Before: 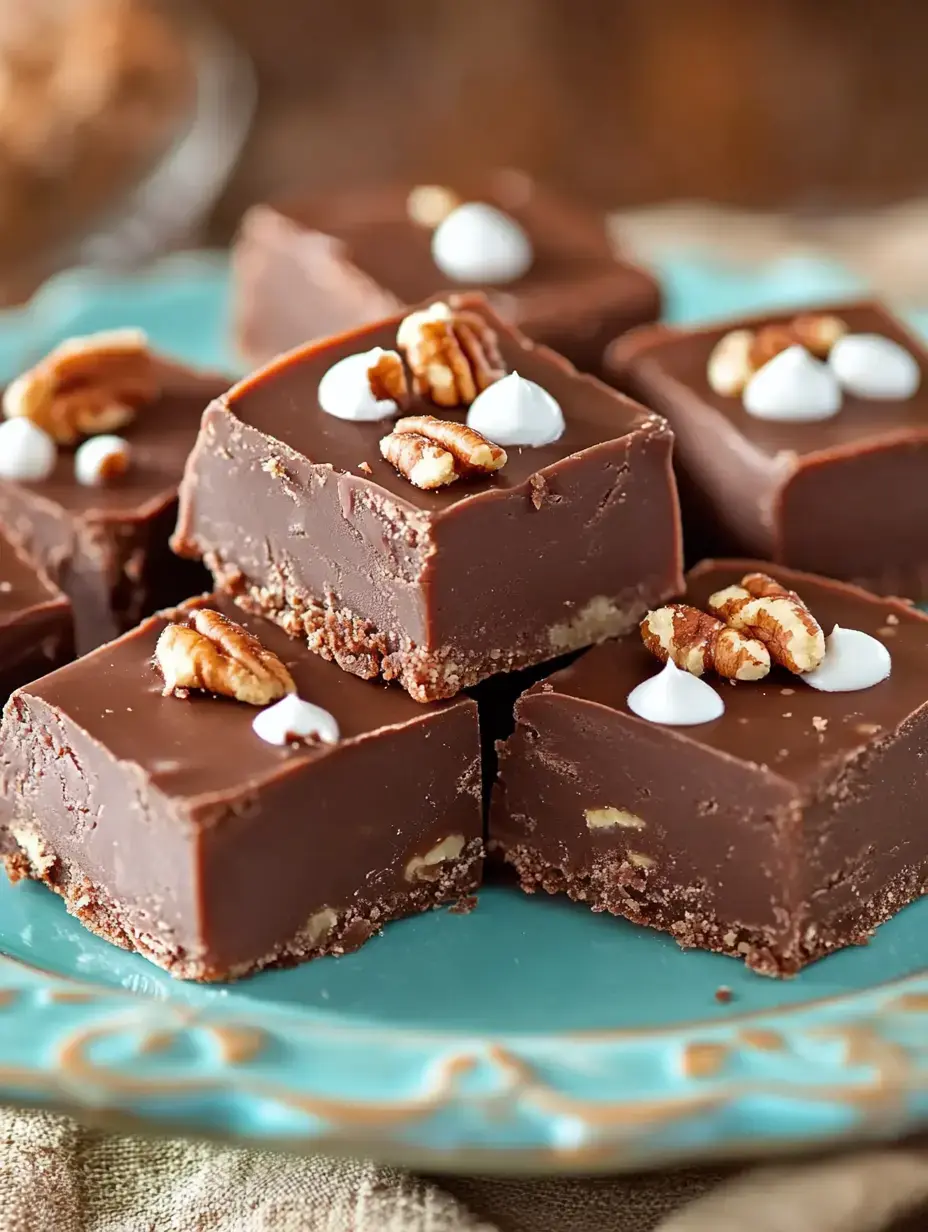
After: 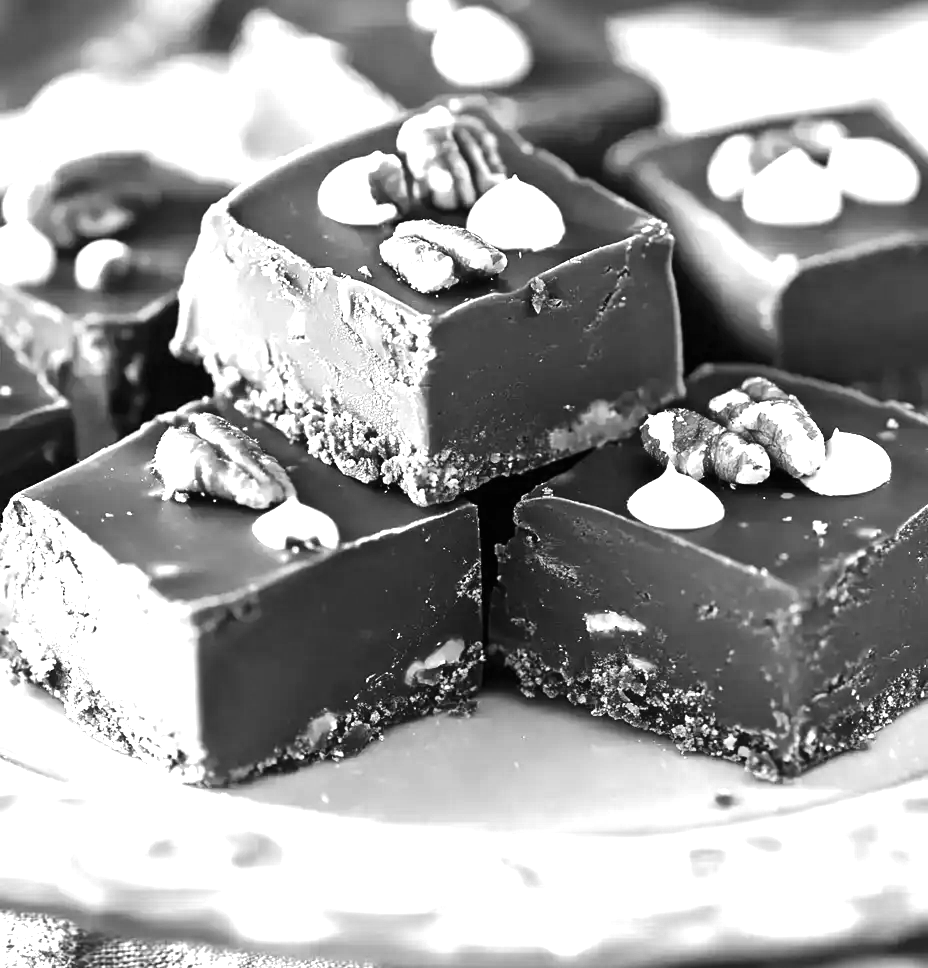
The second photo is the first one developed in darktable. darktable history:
crop and rotate: top 15.977%, bottom 5.381%
tone equalizer: -8 EV -0.761 EV, -7 EV -0.682 EV, -6 EV -0.582 EV, -5 EV -0.388 EV, -3 EV 0.368 EV, -2 EV 0.6 EV, -1 EV 0.701 EV, +0 EV 0.739 EV, edges refinement/feathering 500, mask exposure compensation -1.57 EV, preserve details no
color calibration: output gray [0.18, 0.41, 0.41, 0], gray › normalize channels true, illuminant custom, x 0.38, y 0.479, temperature 4459.82 K, gamut compression 0.01
exposure: black level correction 0, exposure 0.5 EV, compensate highlight preservation false
shadows and highlights: shadows 61.73, white point adjustment 0.511, highlights -34.51, compress 83.77%
